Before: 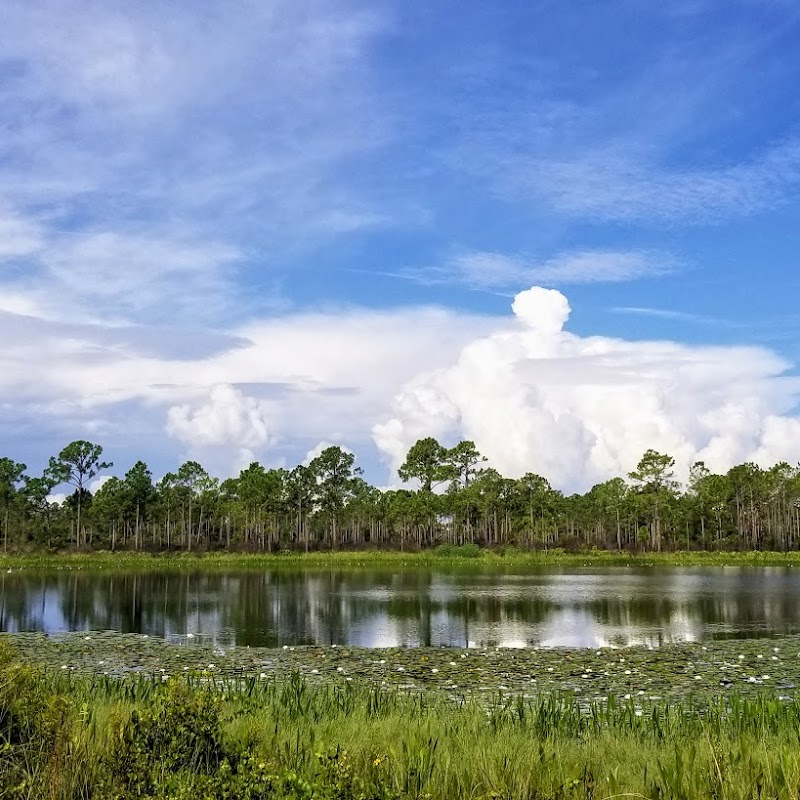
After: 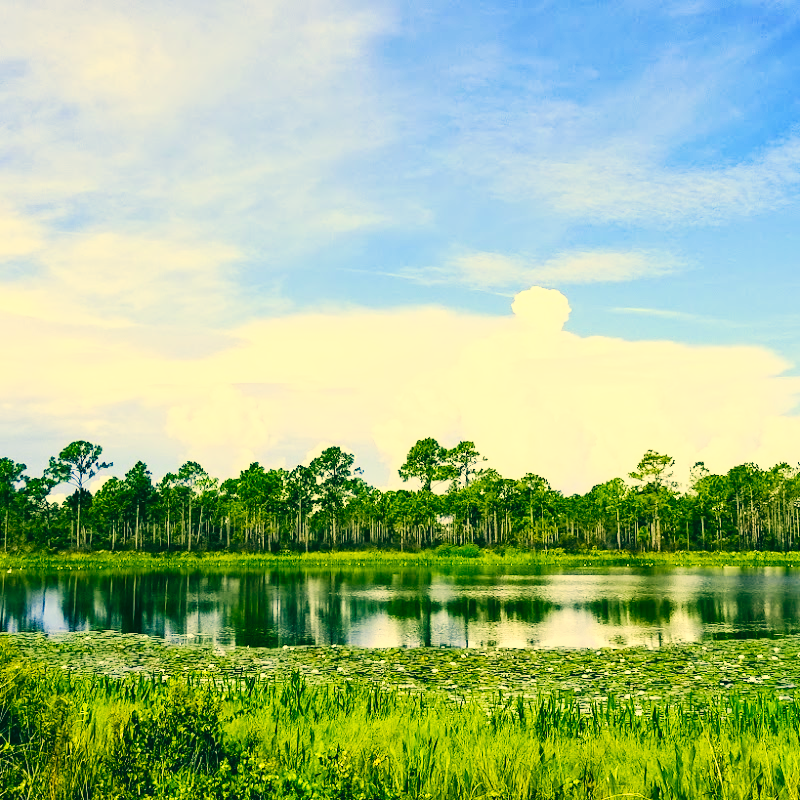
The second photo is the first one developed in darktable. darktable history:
contrast brightness saturation: contrast 0.2, brightness 0.16, saturation 0.22
base curve: curves: ch0 [(0, 0) (0.032, 0.025) (0.121, 0.166) (0.206, 0.329) (0.605, 0.79) (1, 1)], preserve colors none
color correction: highlights a* 1.83, highlights b* 34.02, shadows a* -36.68, shadows b* -5.48
